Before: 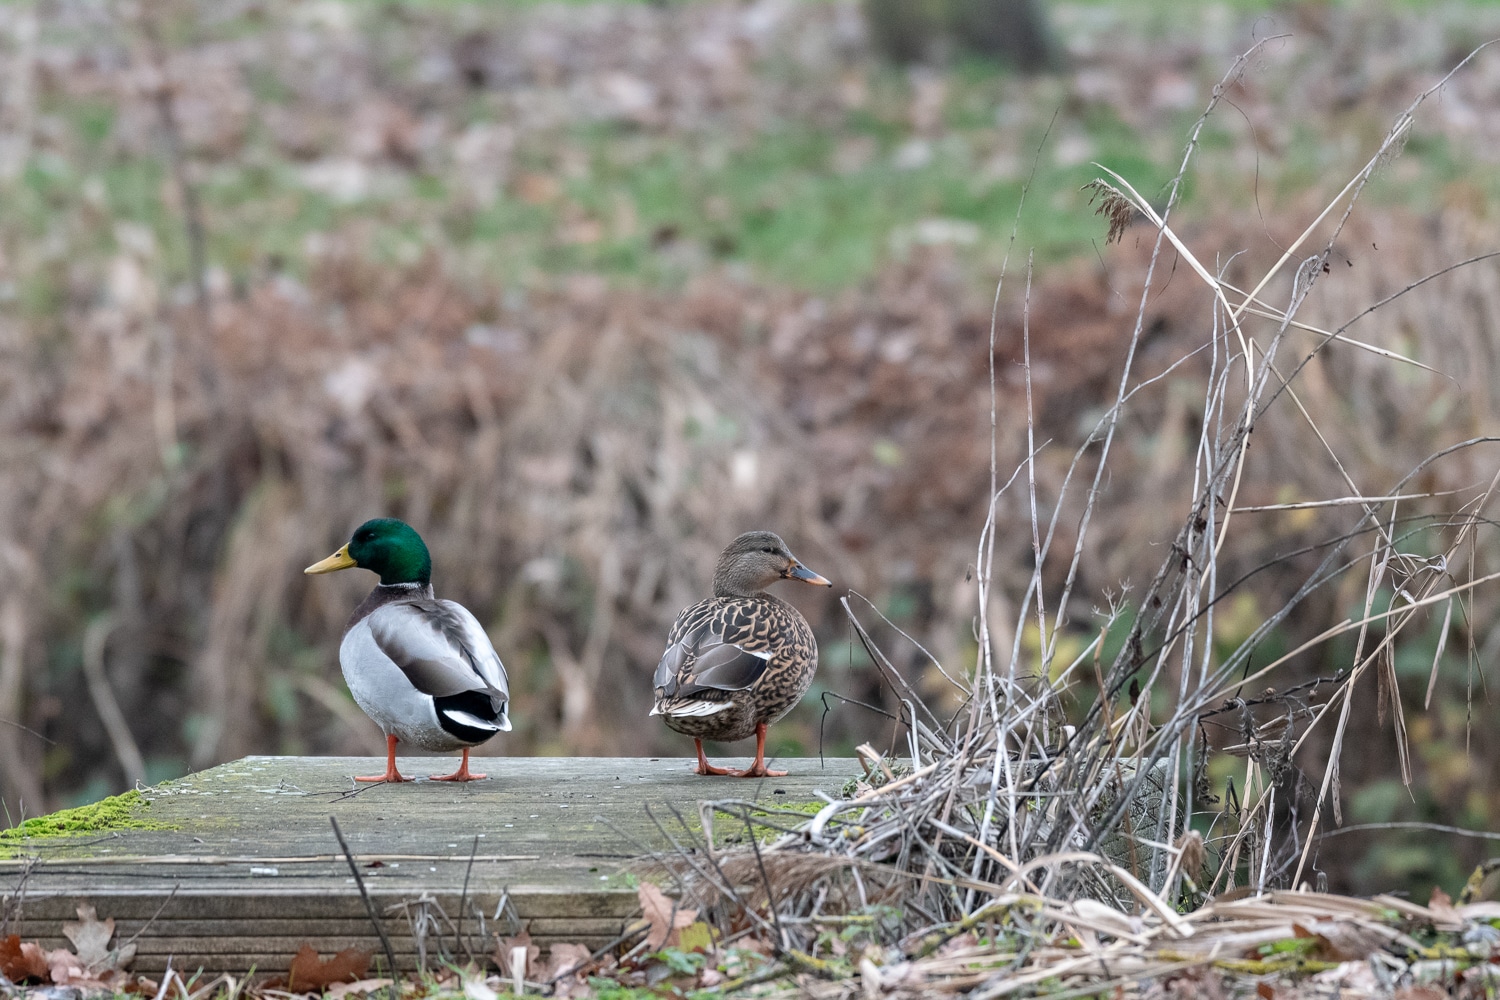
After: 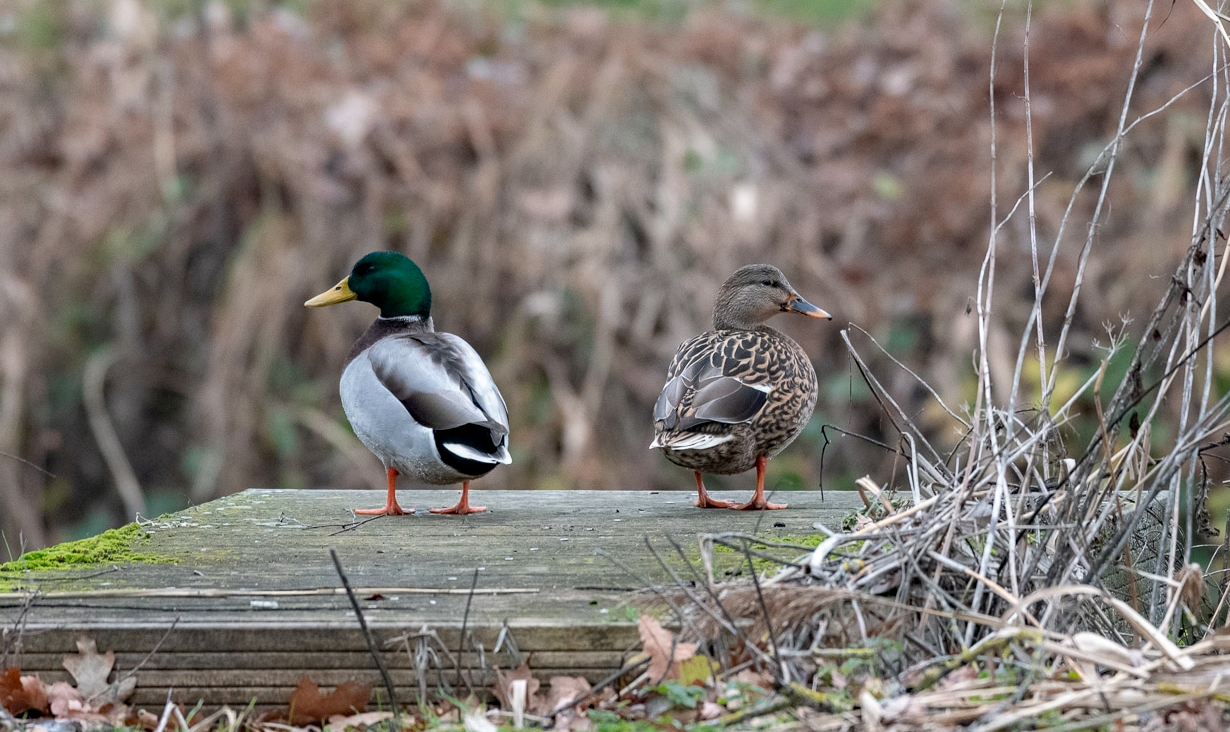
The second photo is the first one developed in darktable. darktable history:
crop: top 26.709%, right 17.988%
color zones: curves: ch0 [(0.25, 0.5) (0.636, 0.25) (0.75, 0.5)]
haze removal: adaptive false
